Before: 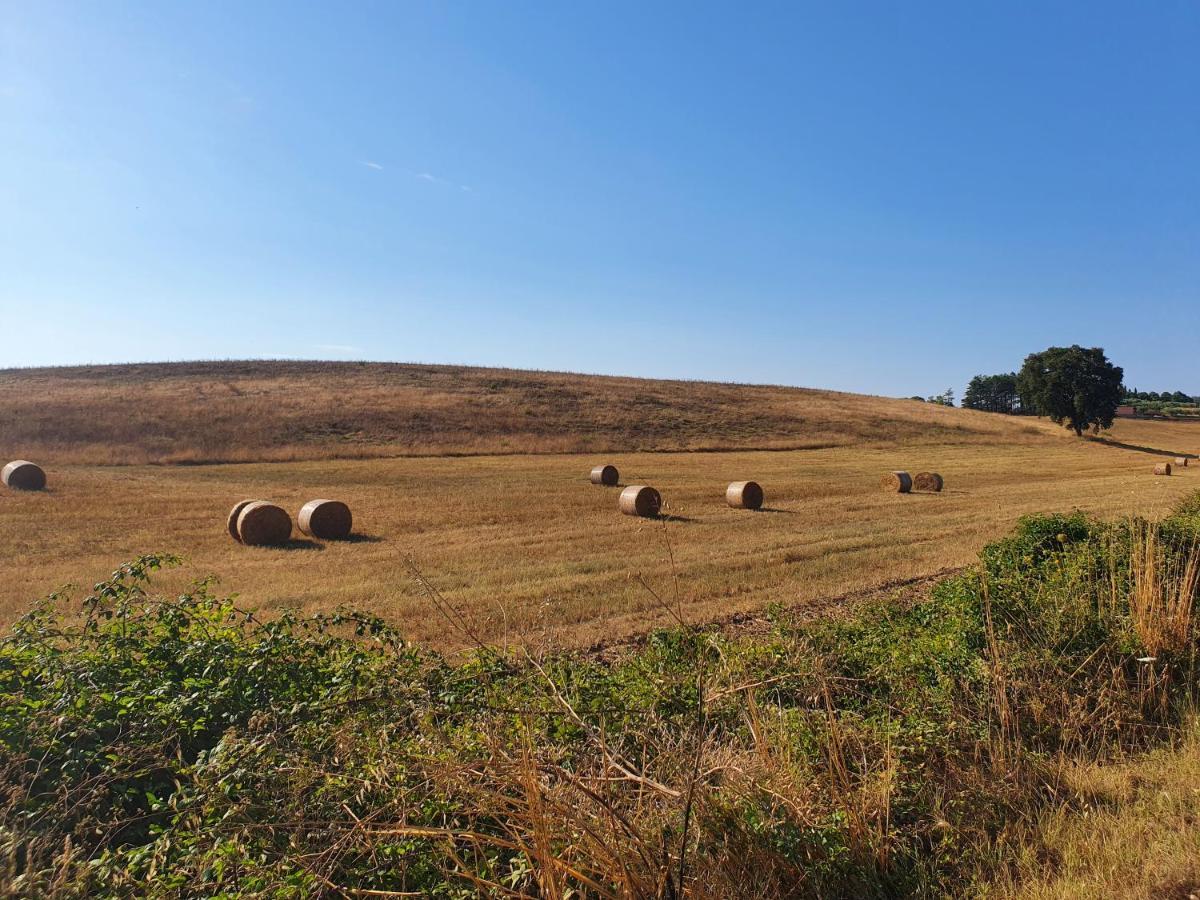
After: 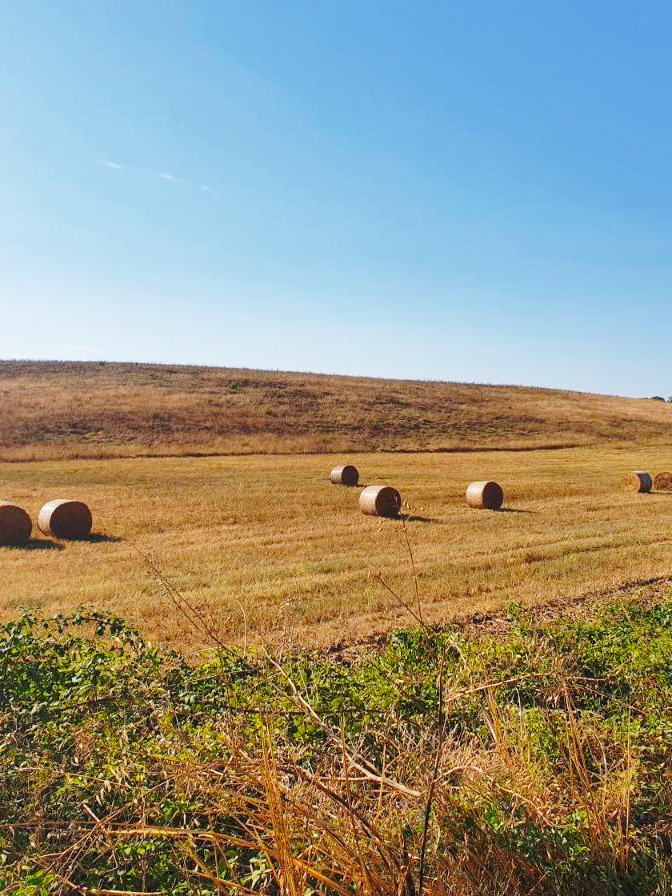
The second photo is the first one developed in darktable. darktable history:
crop: left 21.674%, right 22.086%
contrast equalizer: y [[0.5, 0.5, 0.472, 0.5, 0.5, 0.5], [0.5 ×6], [0.5 ×6], [0 ×6], [0 ×6]]
shadows and highlights: on, module defaults
base curve: curves: ch0 [(0, 0) (0.028, 0.03) (0.121, 0.232) (0.46, 0.748) (0.859, 0.968) (1, 1)], preserve colors none
